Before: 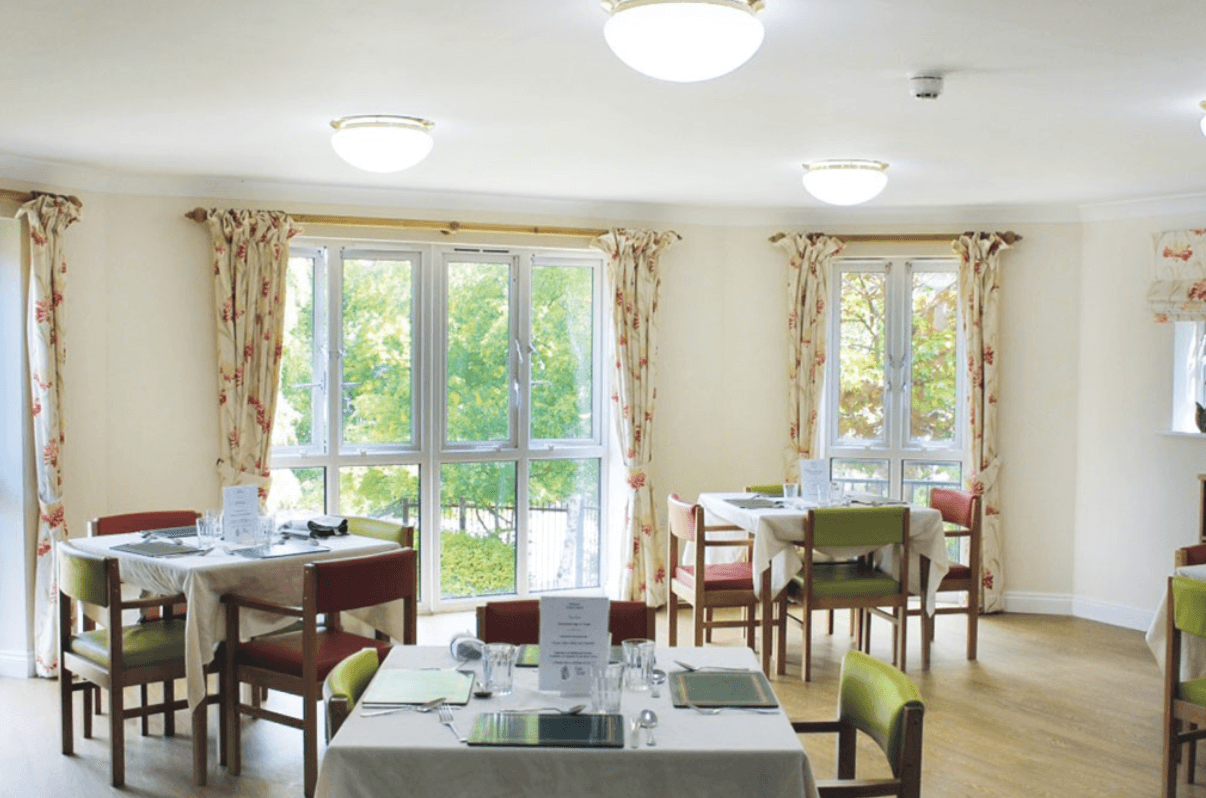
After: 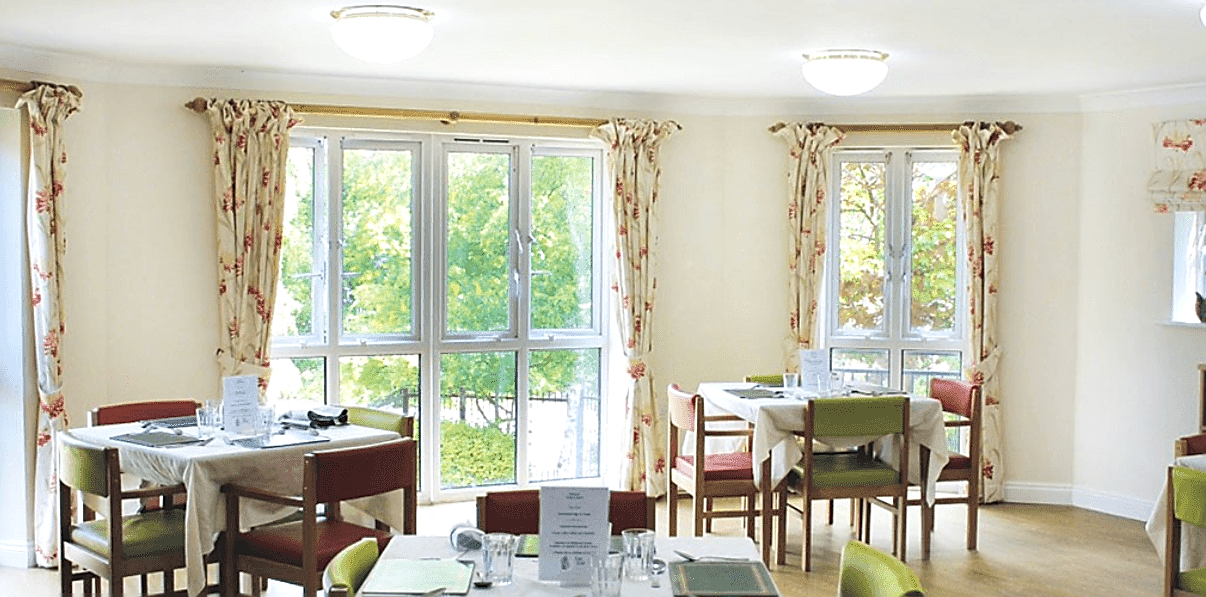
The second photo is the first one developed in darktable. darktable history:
exposure: black level correction 0.001, exposure 0.191 EV, compensate highlight preservation false
sharpen: radius 1.426, amount 1.261, threshold 0.669
crop: top 13.897%, bottom 11.173%
